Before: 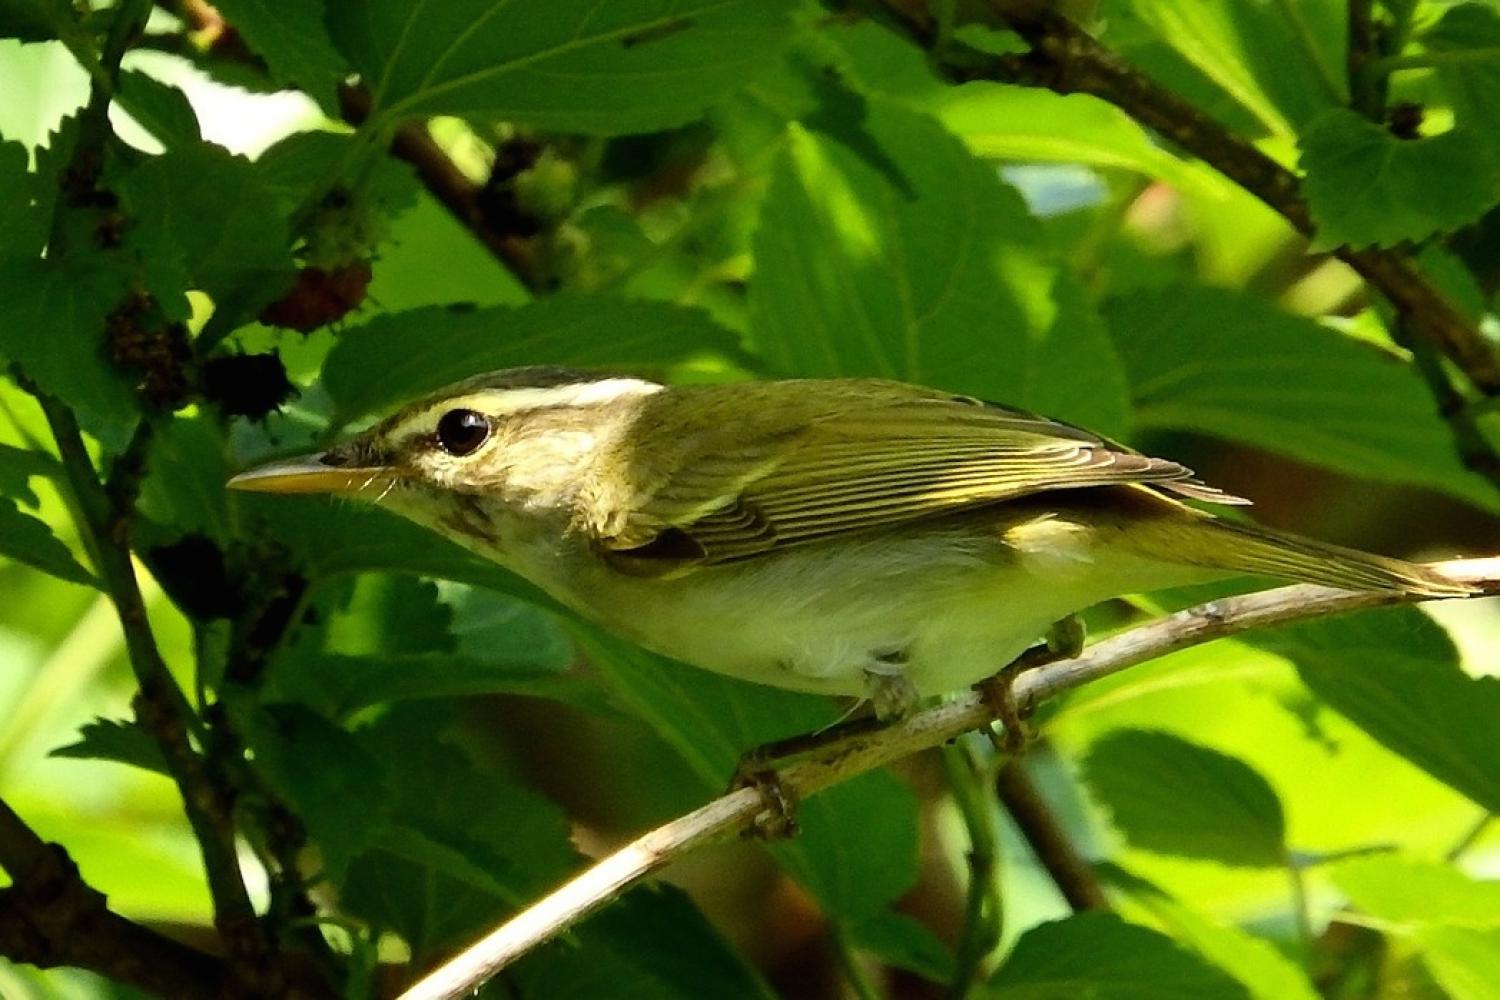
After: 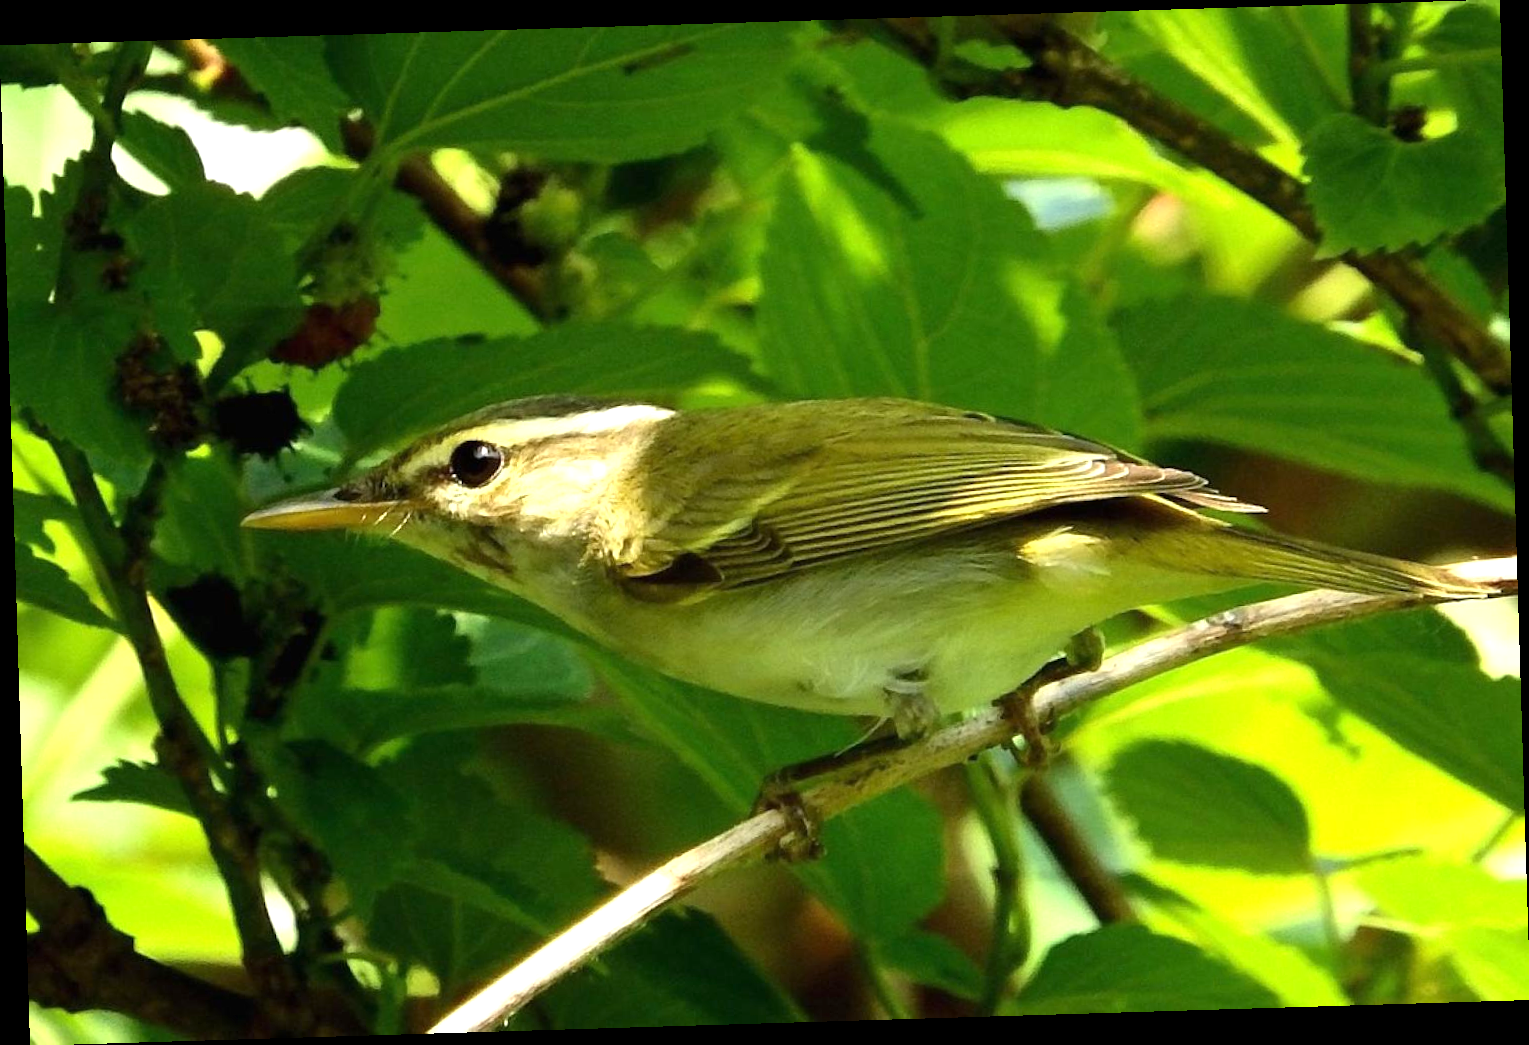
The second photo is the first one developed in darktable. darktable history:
rotate and perspective: rotation -1.75°, automatic cropping off
exposure: exposure 0.564 EV, compensate highlight preservation false
